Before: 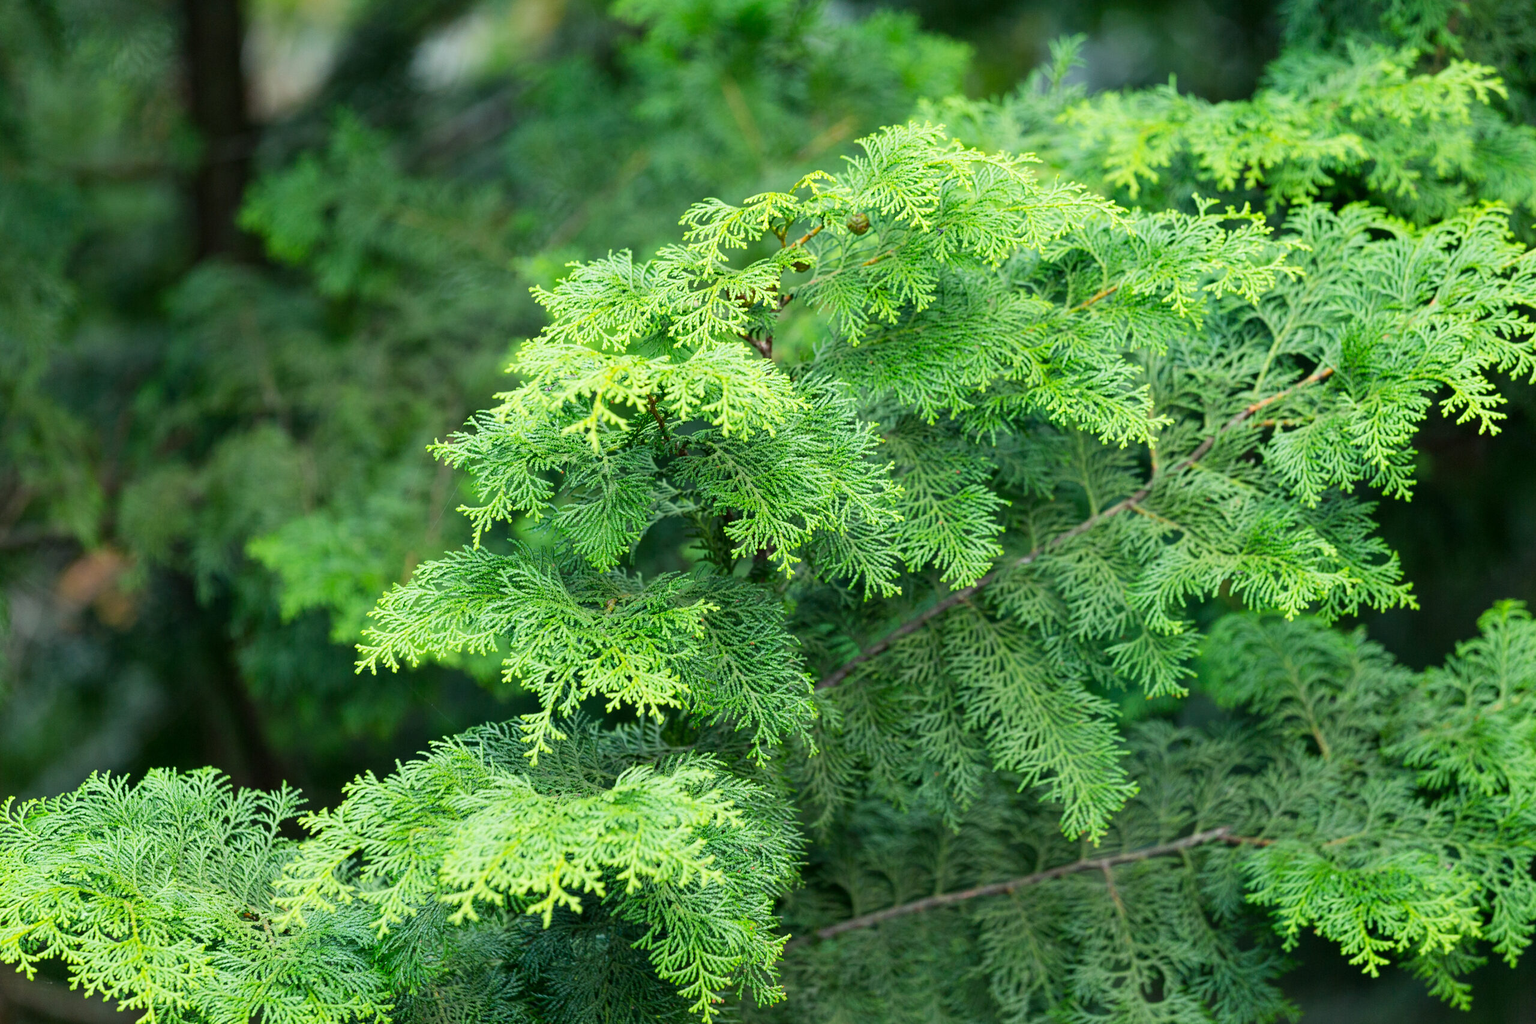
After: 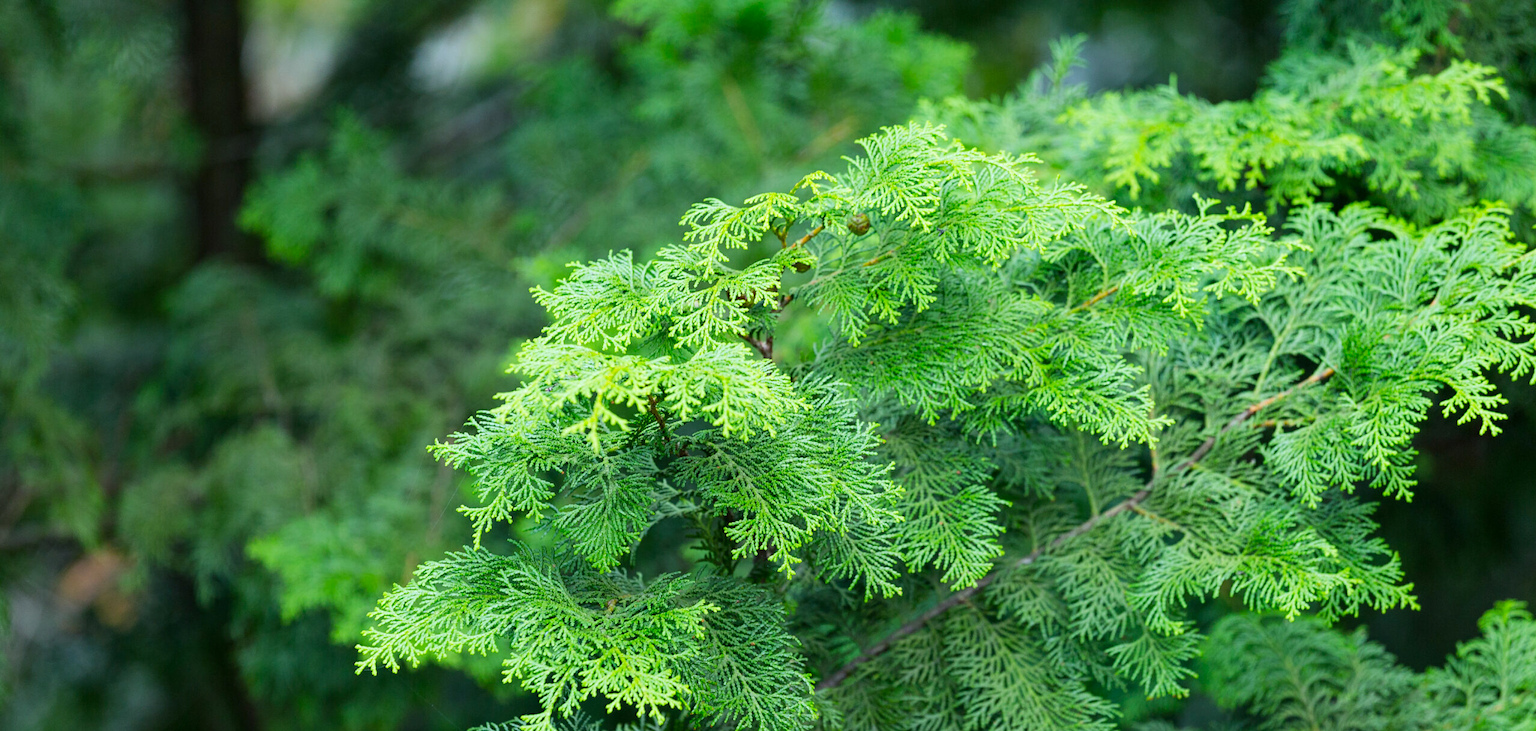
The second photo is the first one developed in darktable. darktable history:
vibrance: on, module defaults
white balance: red 0.954, blue 1.079
crop: bottom 28.576%
